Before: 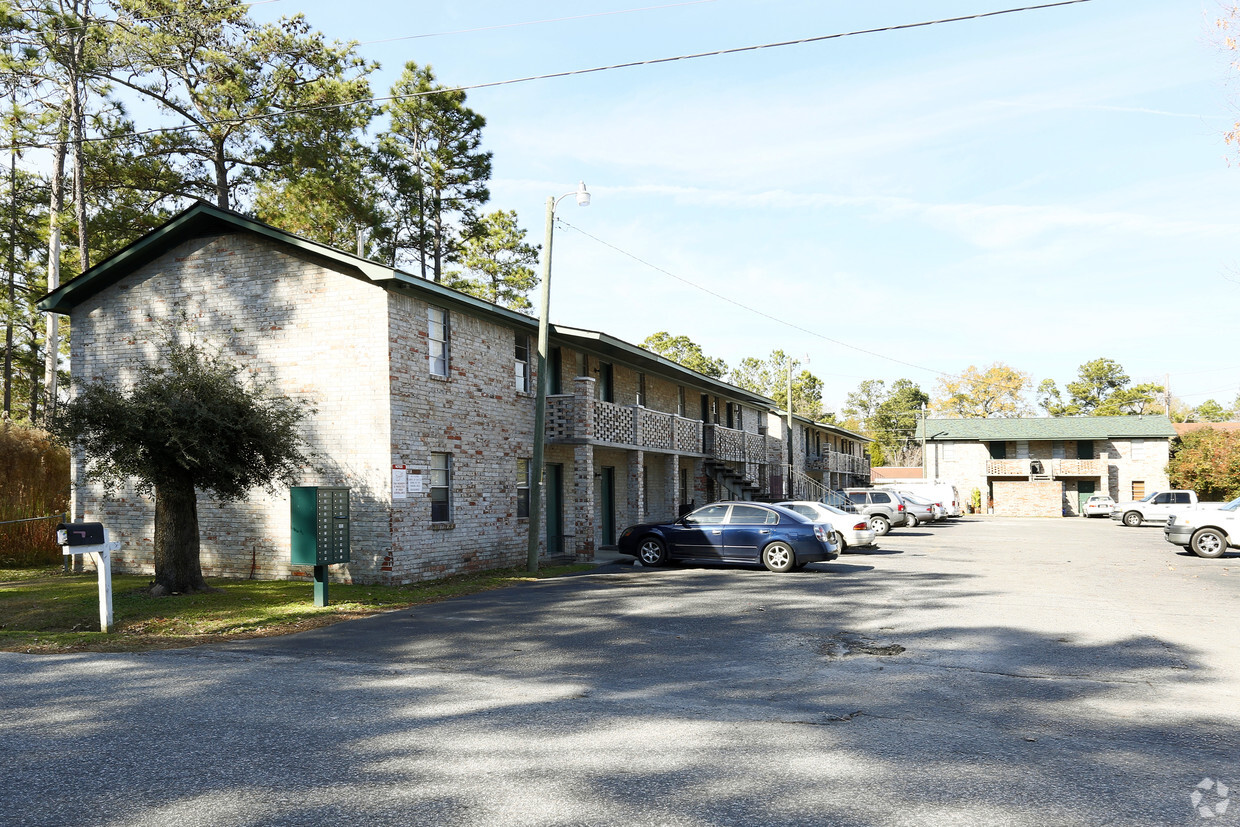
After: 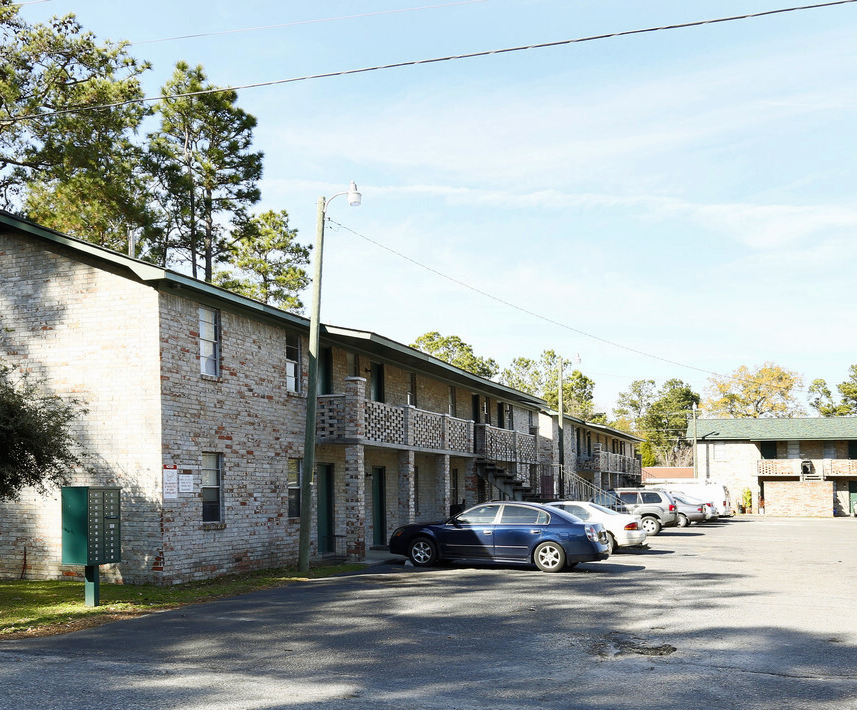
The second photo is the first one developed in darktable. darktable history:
crop: left 18.494%, right 12.33%, bottom 14.071%
shadows and highlights: radius 128.04, shadows 30.5, highlights -30.58, low approximation 0.01, soften with gaussian
contrast brightness saturation: contrast -0.012, brightness -0.014, saturation 0.03
